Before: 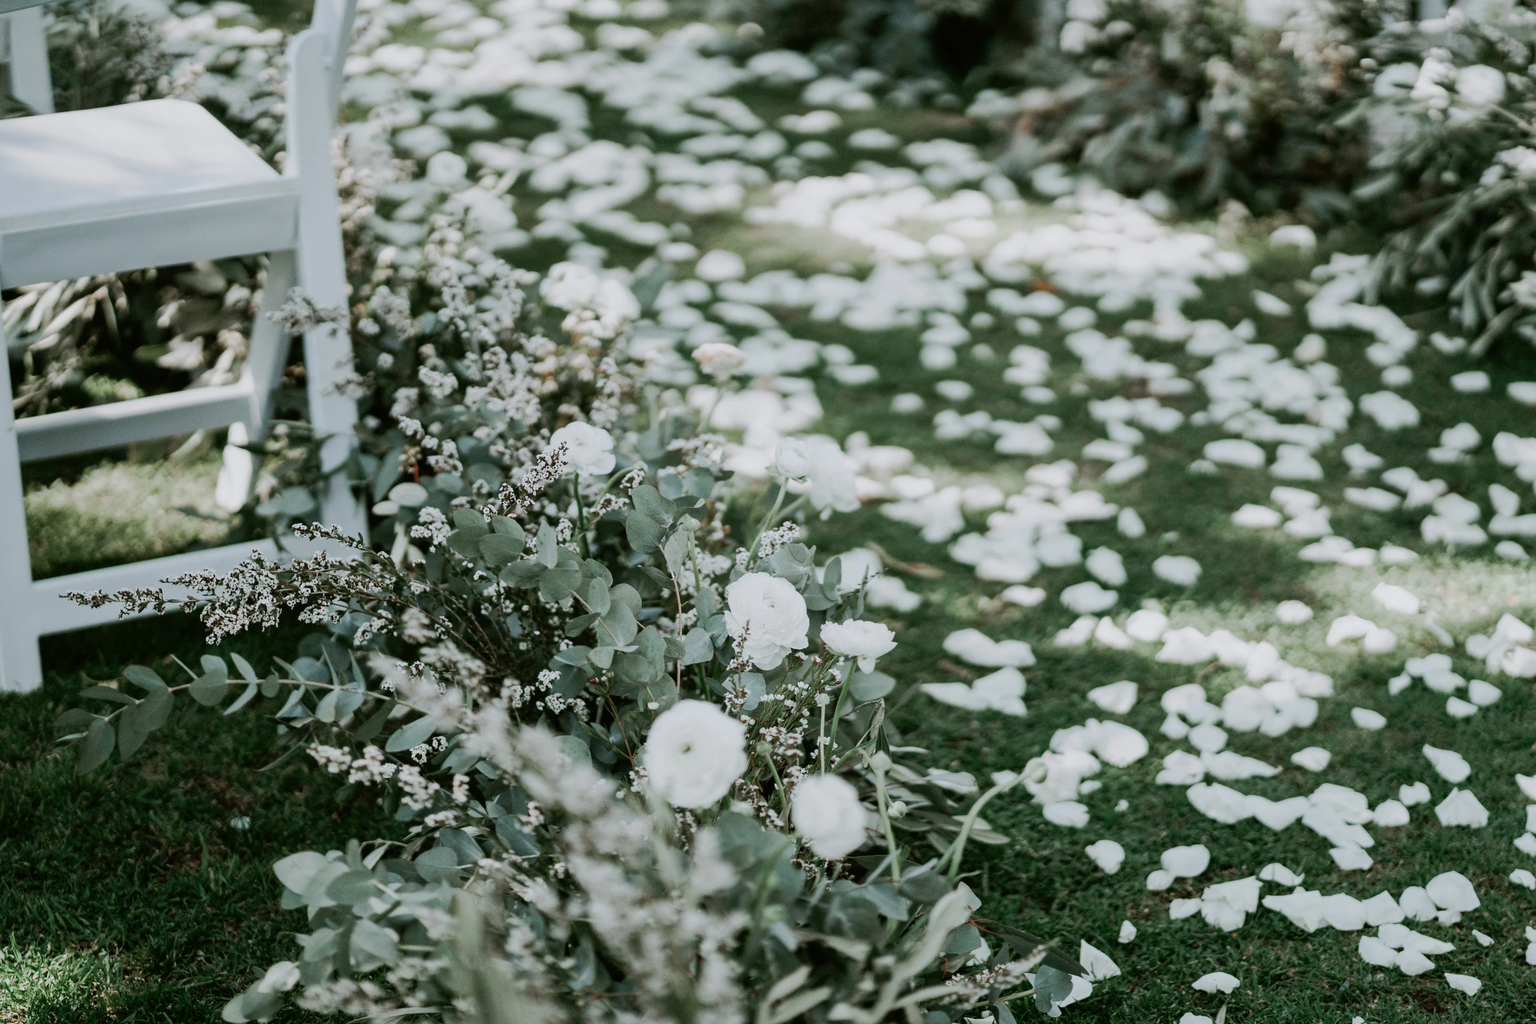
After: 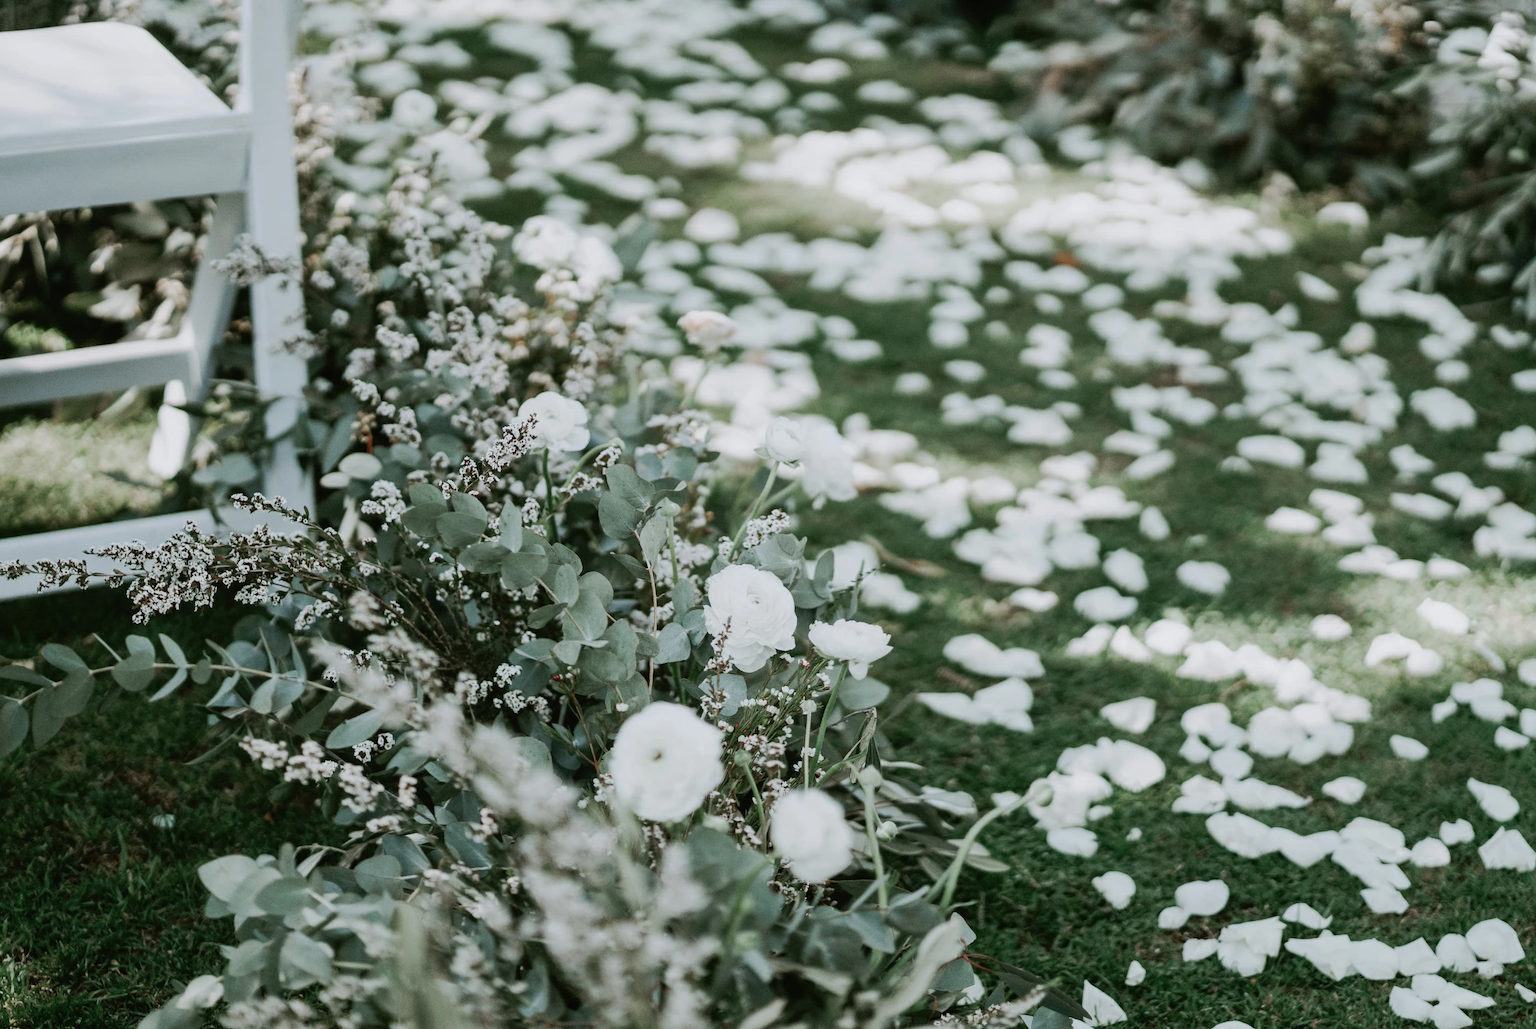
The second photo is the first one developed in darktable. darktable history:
crop and rotate: angle -1.9°, left 3.146%, top 3.685%, right 1.541%, bottom 0.501%
exposure: black level correction -0.001, exposure 0.08 EV, compensate exposure bias true, compensate highlight preservation false
